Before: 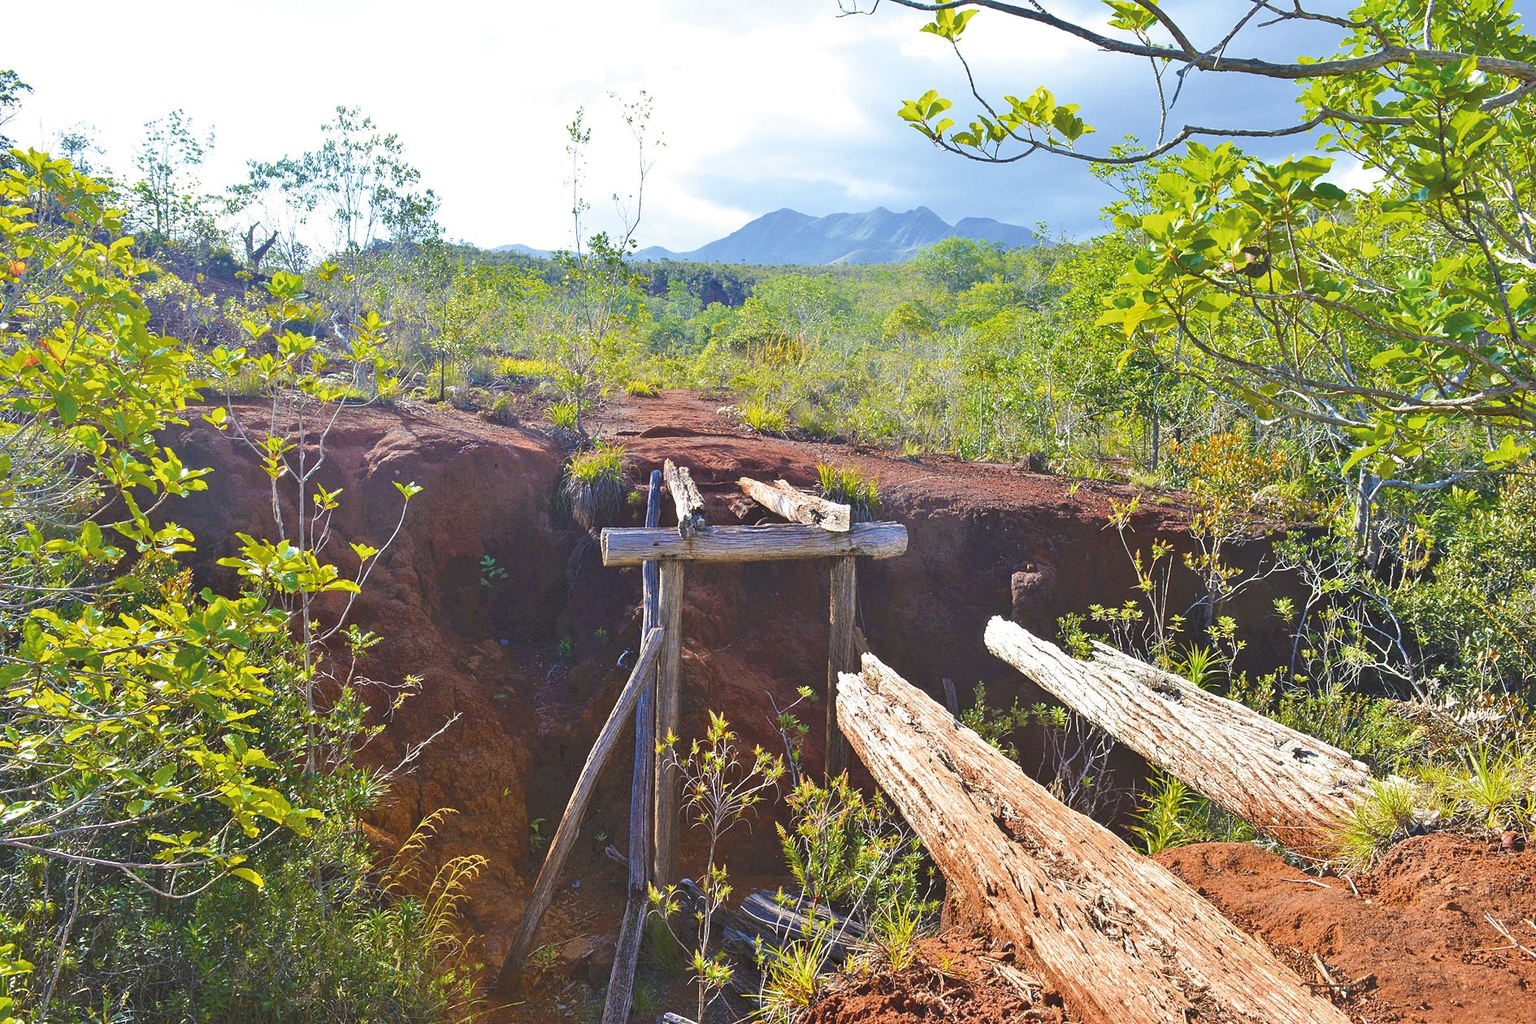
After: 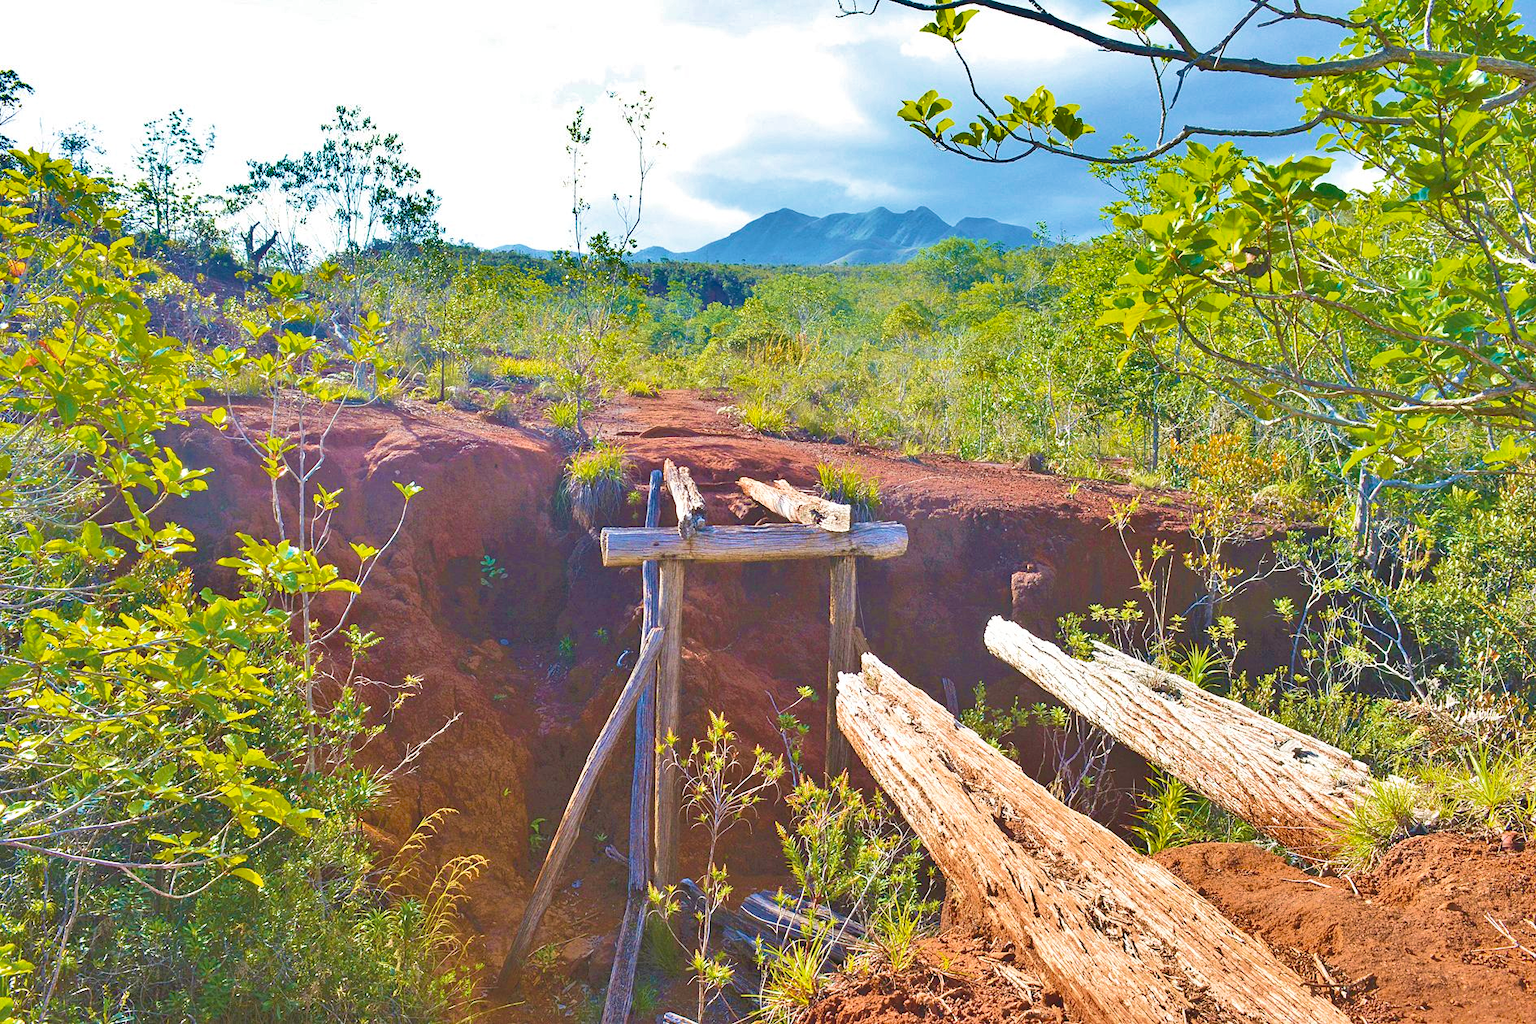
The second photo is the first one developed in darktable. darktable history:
shadows and highlights: radius 107.88, shadows 23.99, highlights -58.89, low approximation 0.01, soften with gaussian
color balance rgb: linear chroma grading › shadows -2.089%, linear chroma grading › highlights -14.321%, linear chroma grading › global chroma -9.559%, linear chroma grading › mid-tones -9.675%, perceptual saturation grading › global saturation 16.866%, global vibrance 40.855%
velvia: strength 44.52%
